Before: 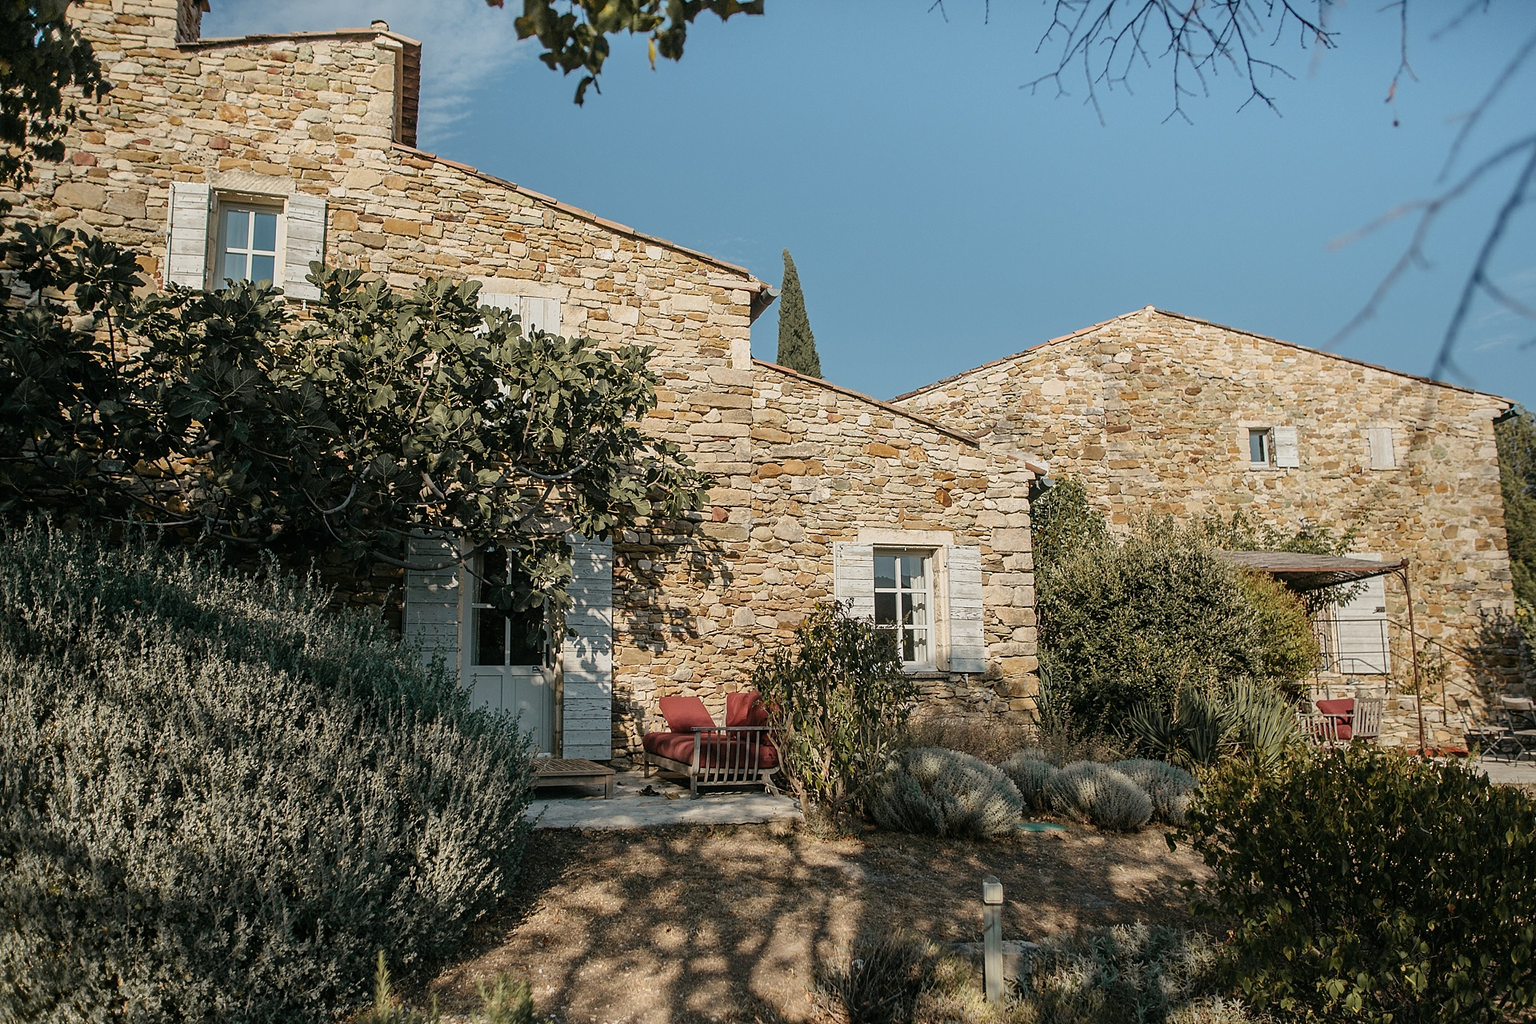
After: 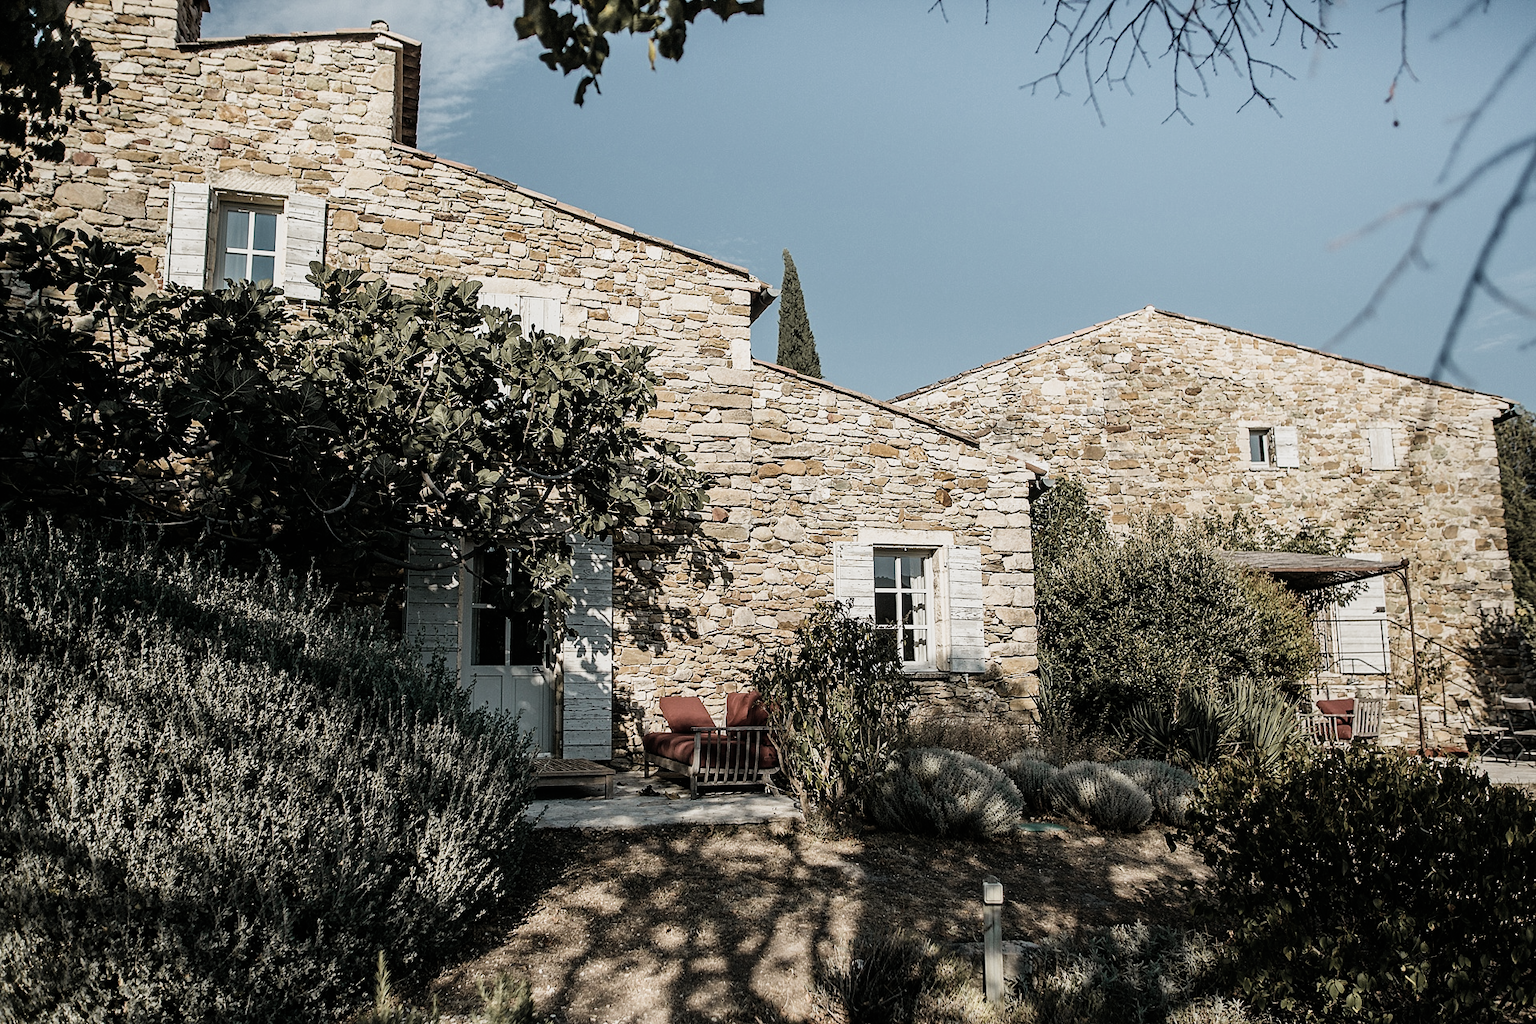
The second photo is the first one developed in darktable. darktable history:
sigmoid: contrast 1.86, skew 0.35
color correction: saturation 0.5
